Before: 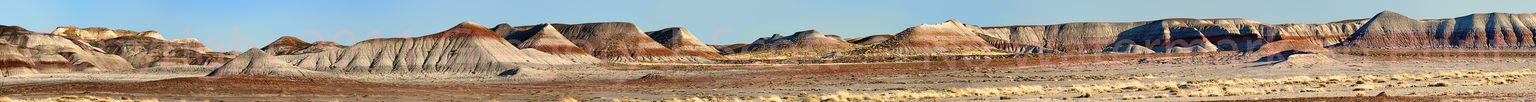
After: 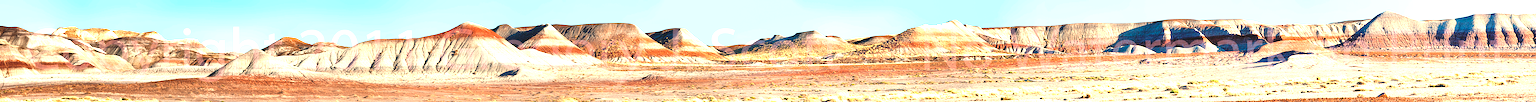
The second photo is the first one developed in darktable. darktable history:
tone equalizer: -8 EV -0.456 EV, -7 EV -0.387 EV, -6 EV -0.331 EV, -5 EV -0.193 EV, -3 EV 0.191 EV, -2 EV 0.362 EV, -1 EV 0.412 EV, +0 EV 0.393 EV
exposure: black level correction -0.005, exposure 1.002 EV, compensate exposure bias true, compensate highlight preservation false
